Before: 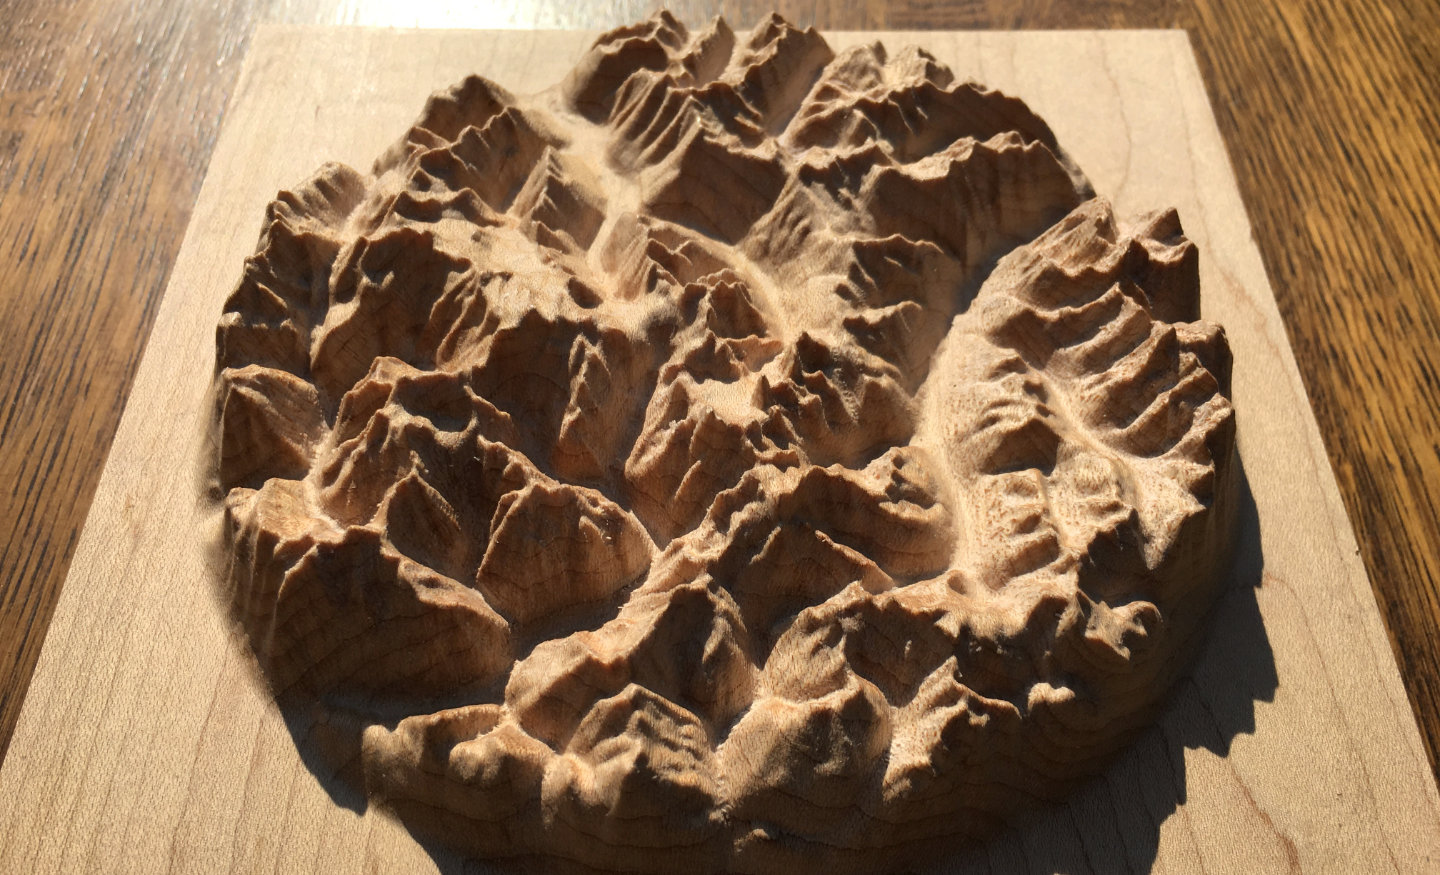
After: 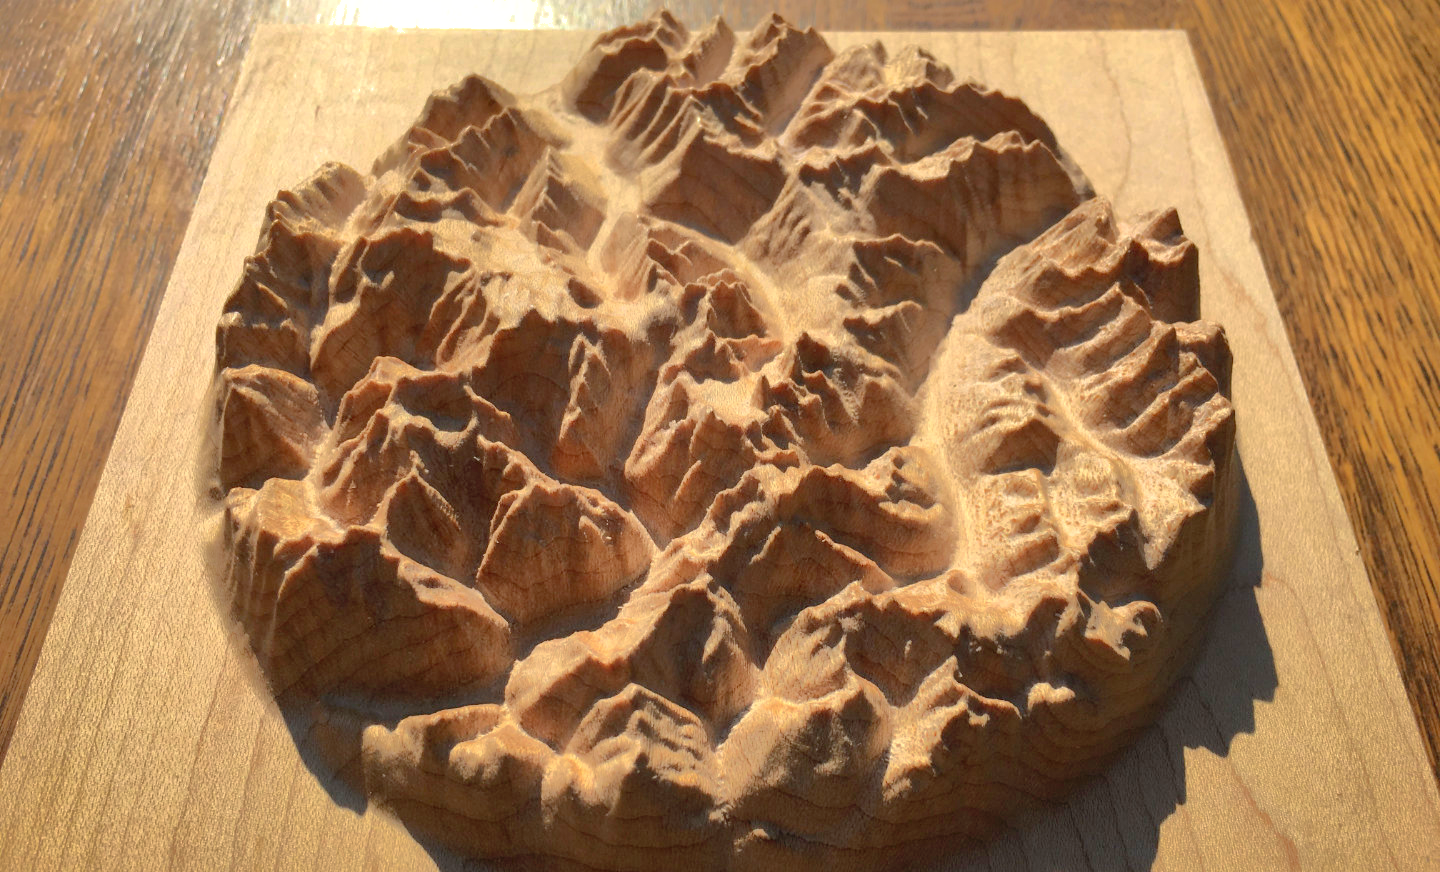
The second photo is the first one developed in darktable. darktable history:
levels: levels [0, 0.43, 0.984]
contrast brightness saturation: contrast 0.15, brightness 0.05
shadows and highlights: shadows 25, highlights -70
crop: top 0.05%, bottom 0.098%
